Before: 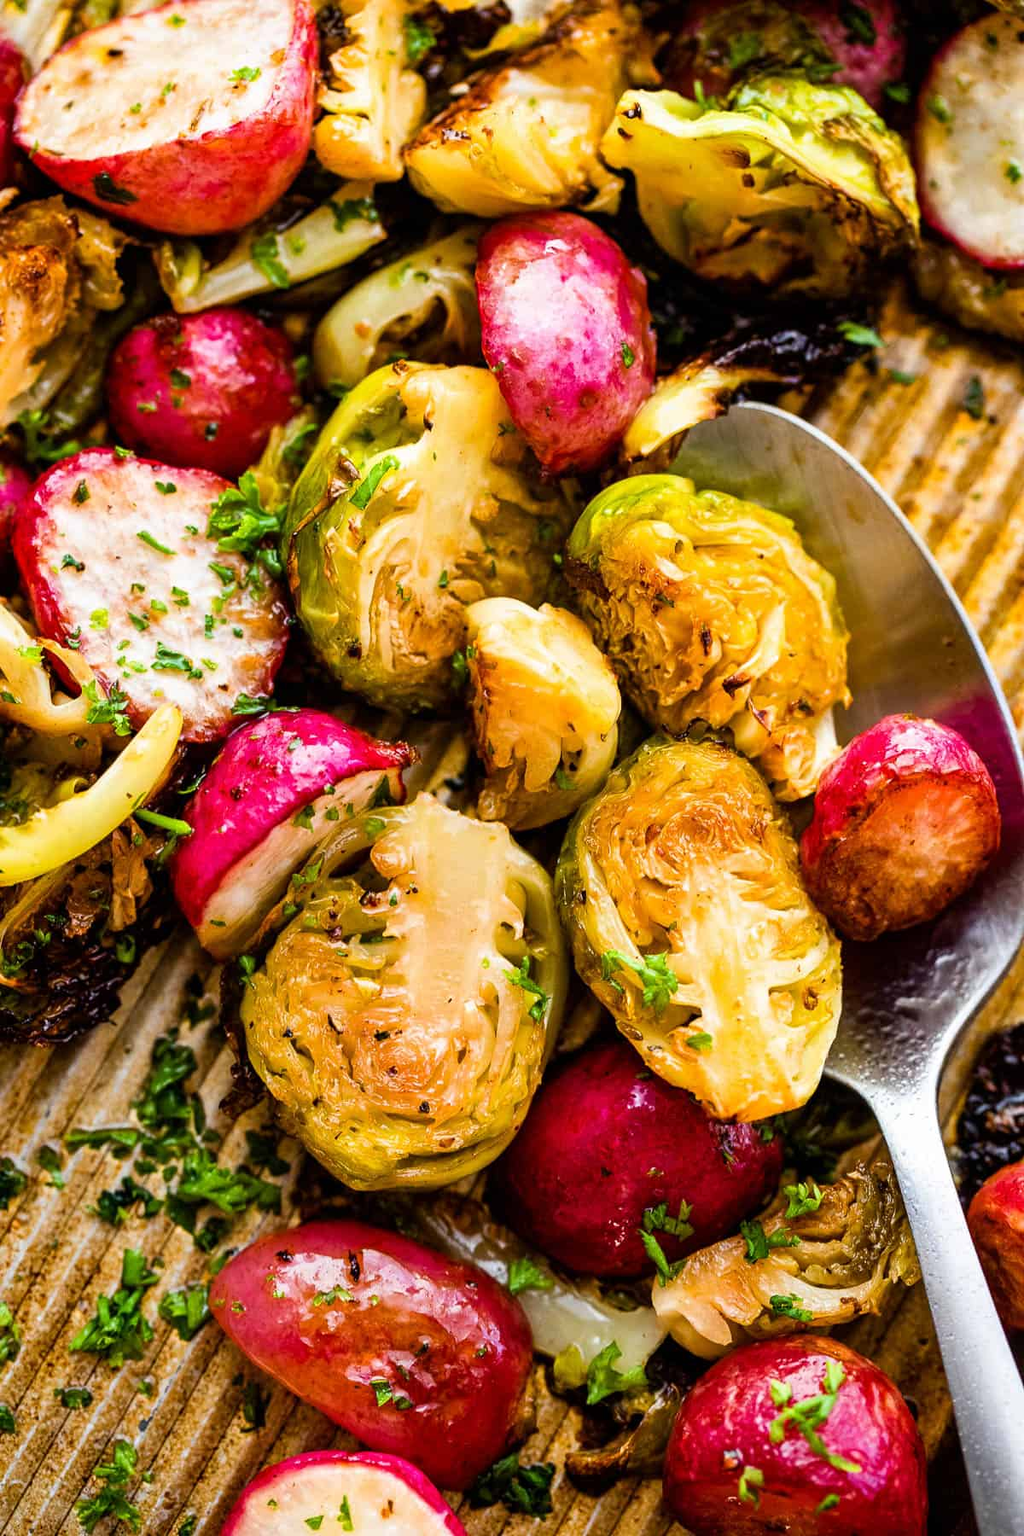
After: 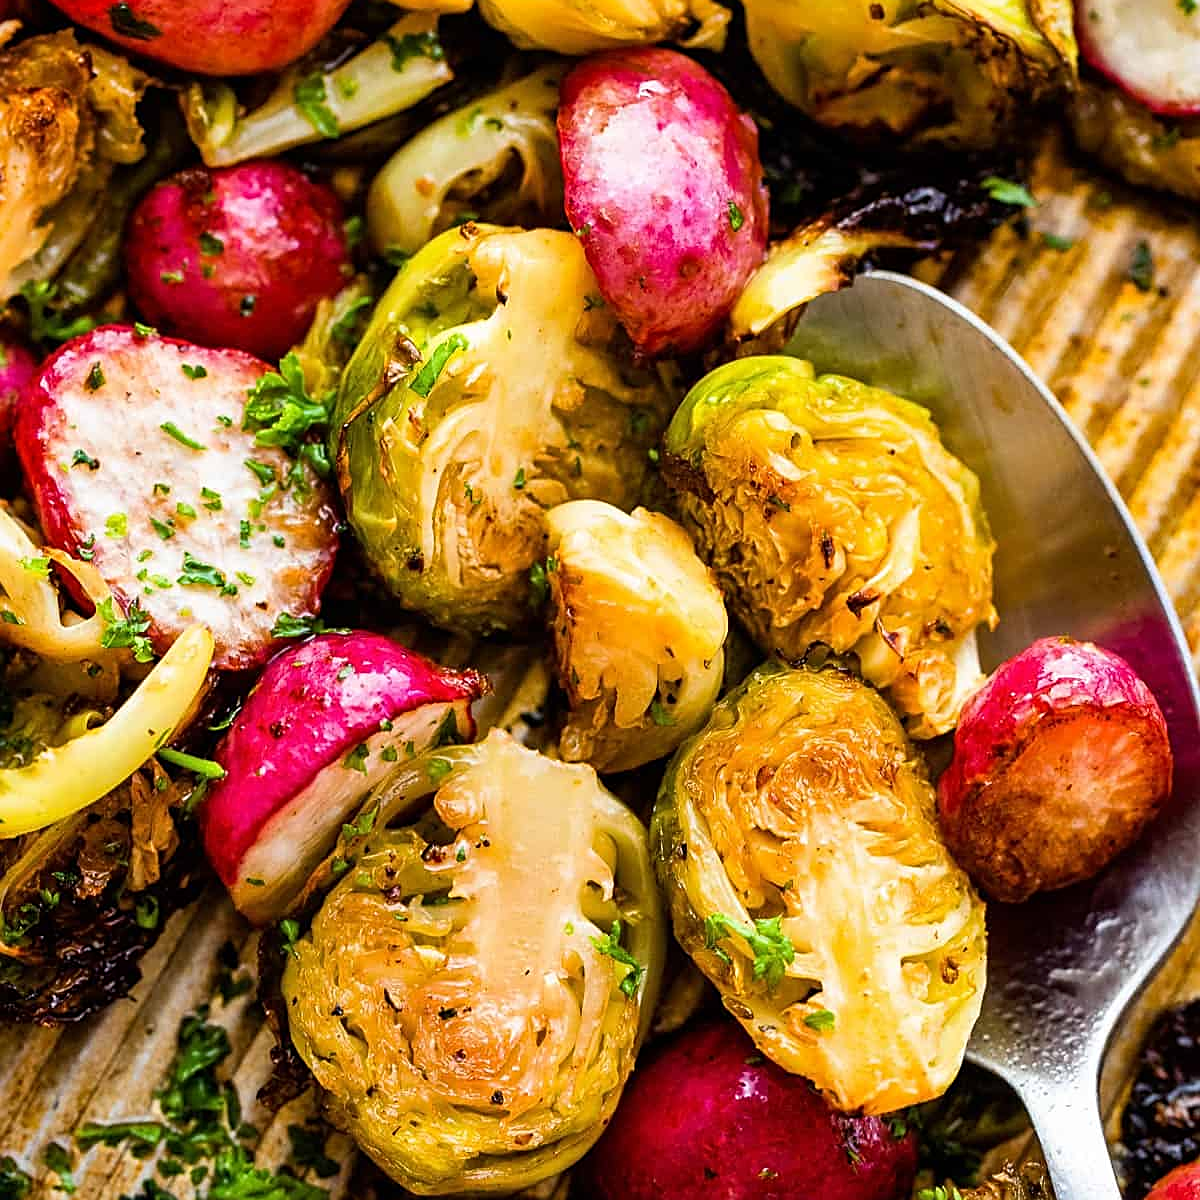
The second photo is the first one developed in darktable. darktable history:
color correction: highlights a* -0.137, highlights b* 0.137
crop: top 11.166%, bottom 22.168%
sharpen: on, module defaults
